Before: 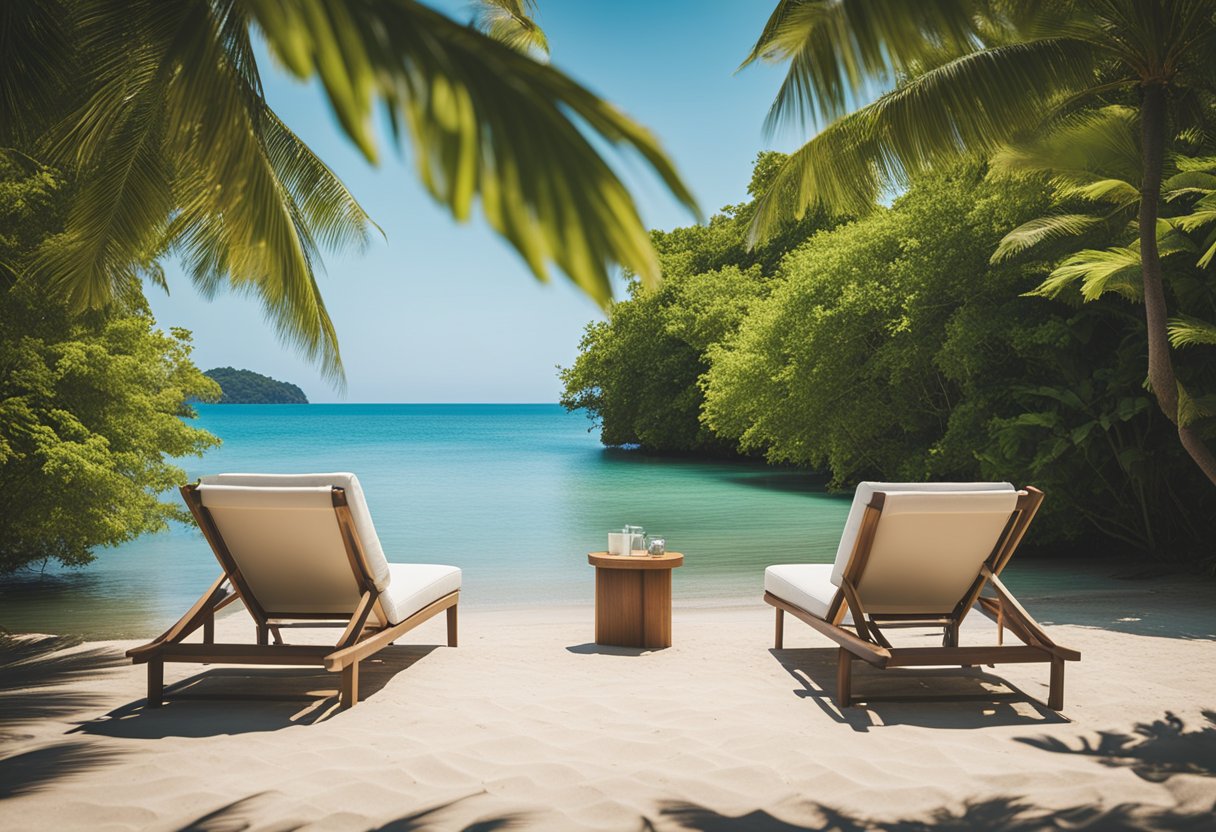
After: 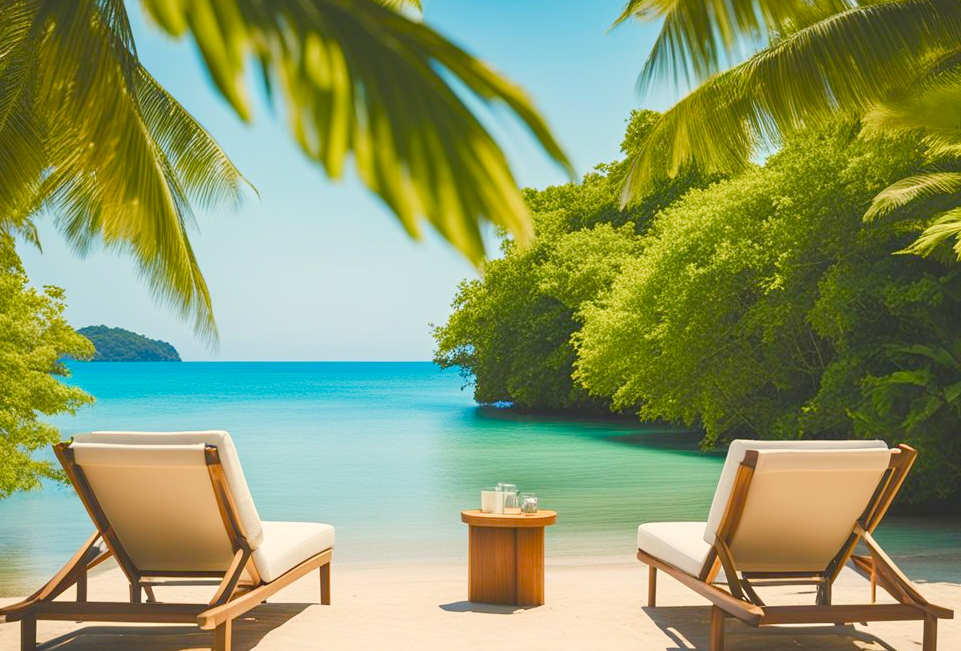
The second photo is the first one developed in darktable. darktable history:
contrast brightness saturation: contrast 0.07, brightness 0.177, saturation 0.401
crop and rotate: left 10.49%, top 5.067%, right 10.449%, bottom 16.568%
color balance rgb: highlights gain › chroma 3.032%, highlights gain › hue 76.87°, perceptual saturation grading › global saturation 20%, perceptual saturation grading › highlights -48.943%, perceptual saturation grading › shadows 24.198%, global vibrance 20%
